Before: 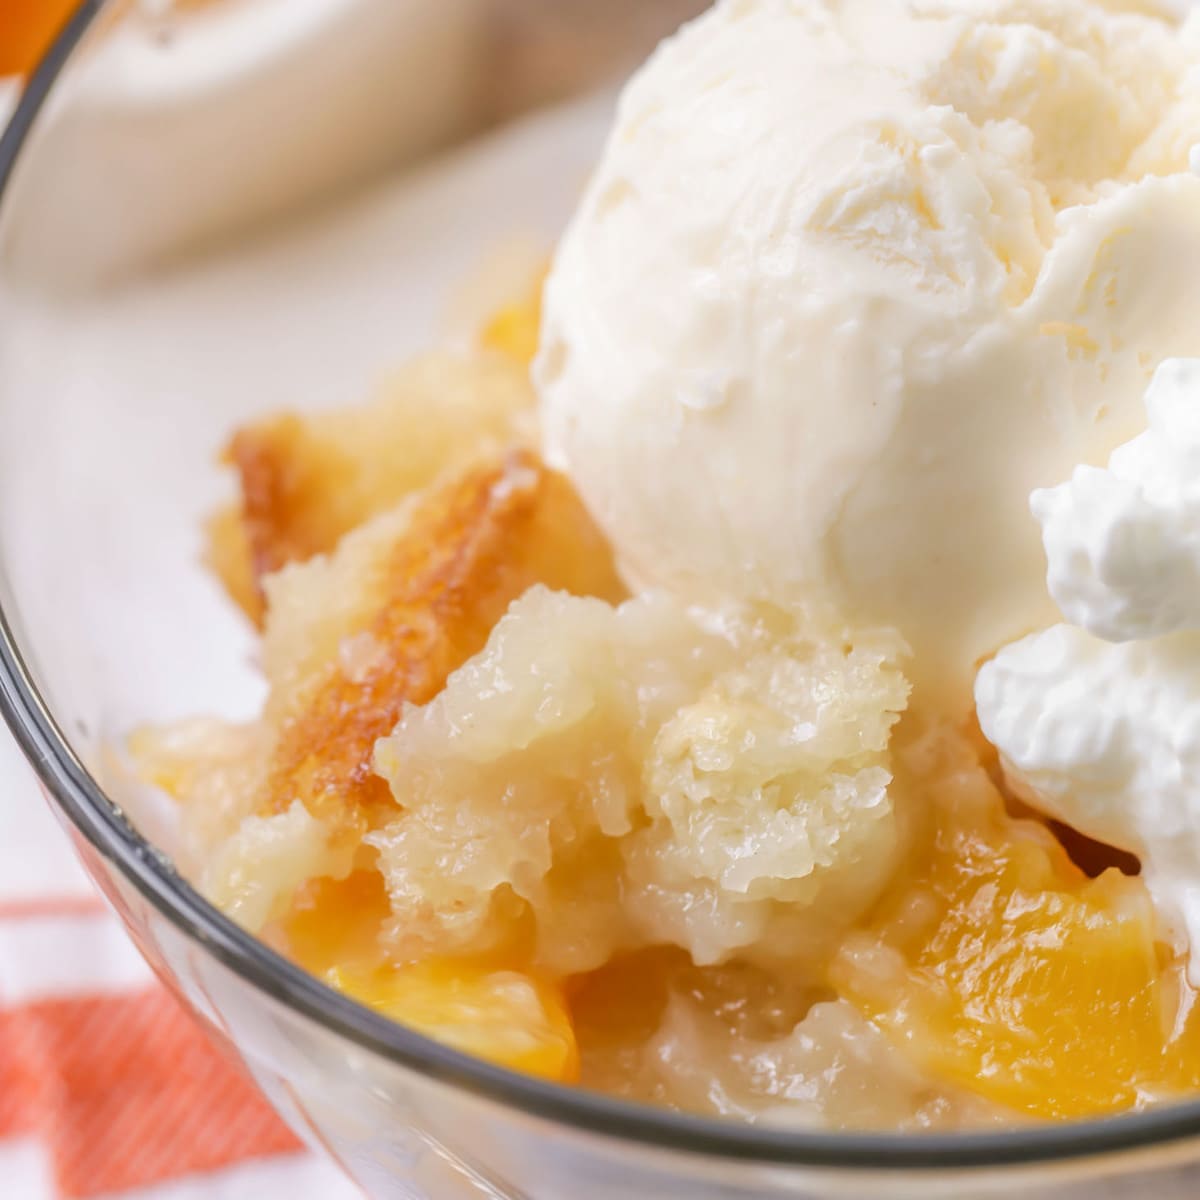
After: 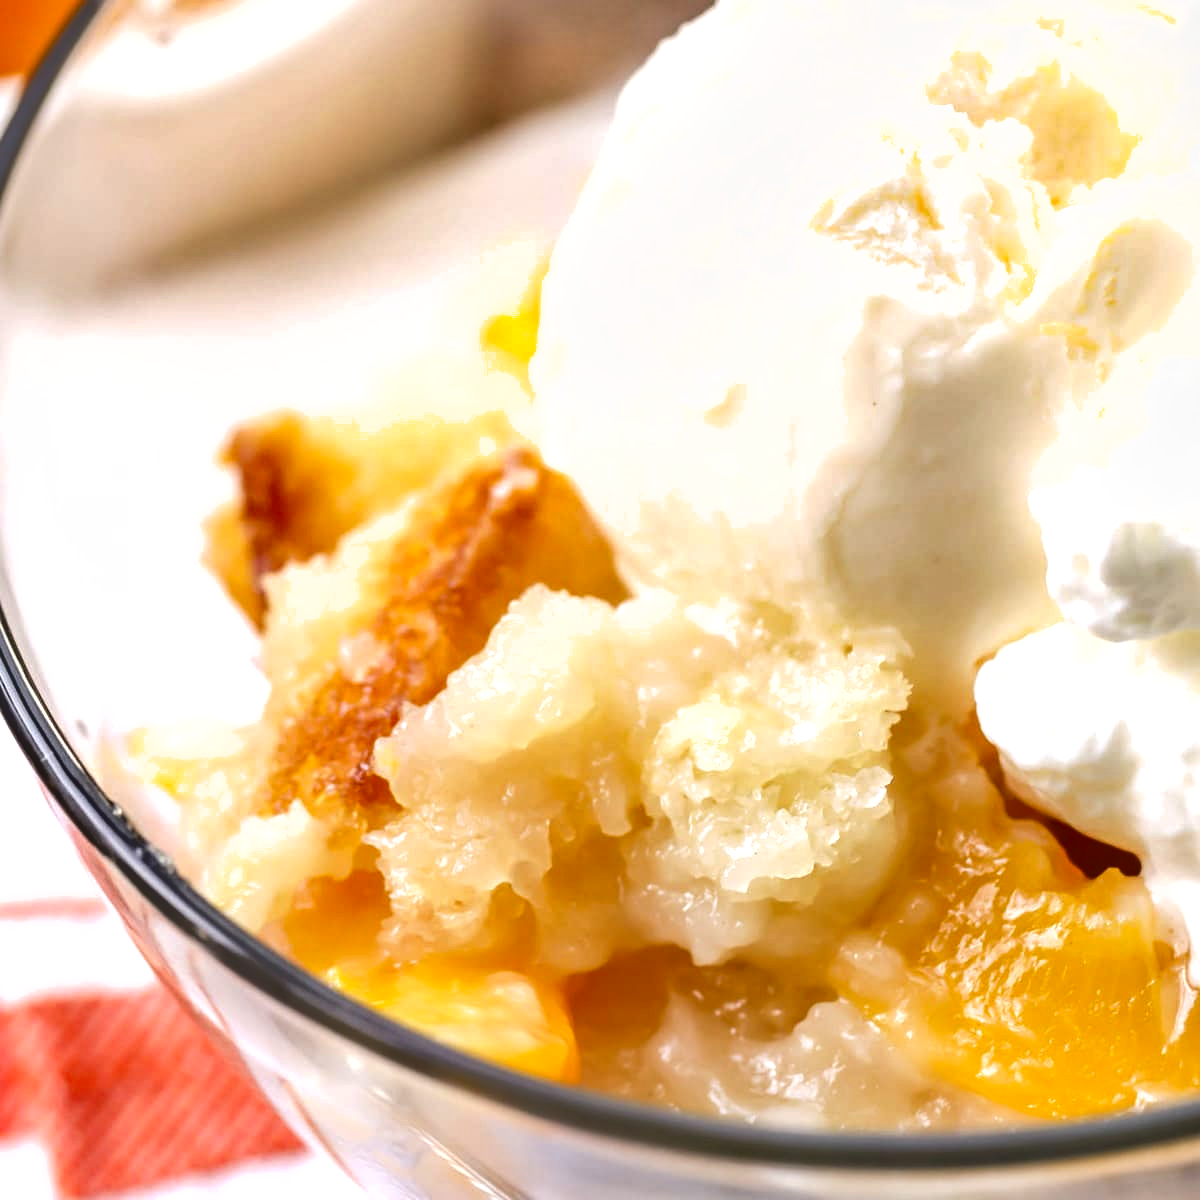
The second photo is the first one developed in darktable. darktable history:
exposure: exposure 0.647 EV, compensate exposure bias true, compensate highlight preservation false
shadows and highlights: low approximation 0.01, soften with gaussian
